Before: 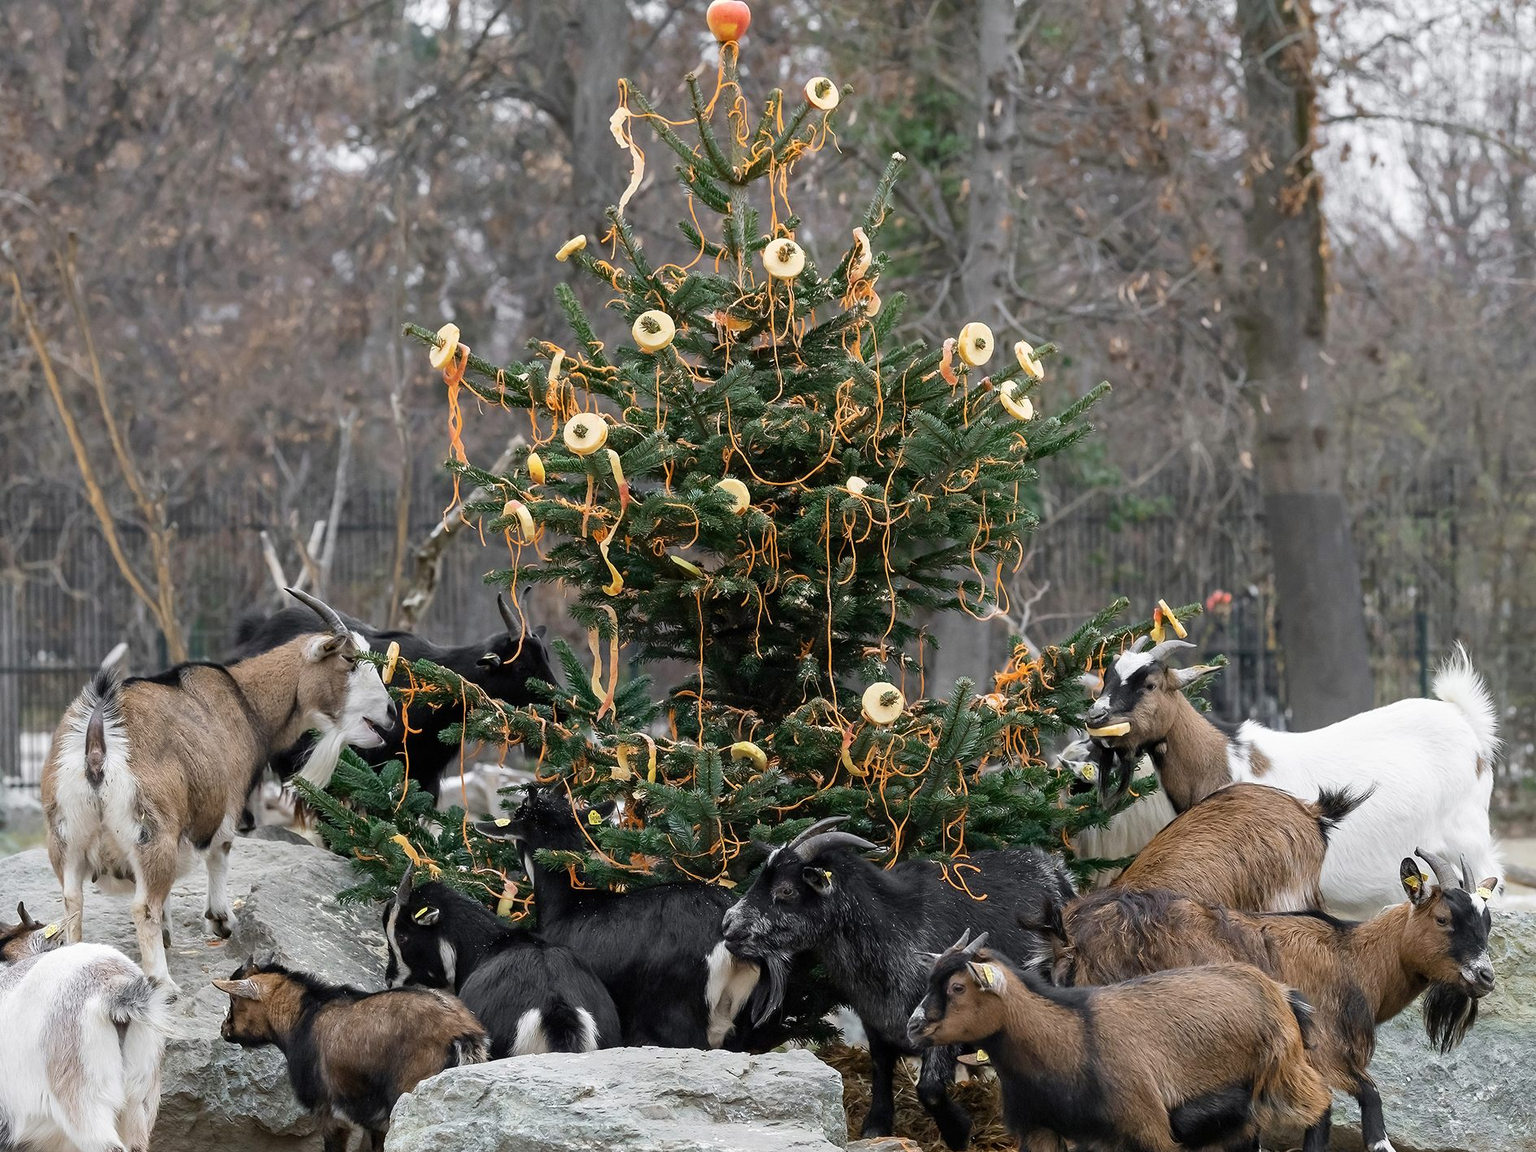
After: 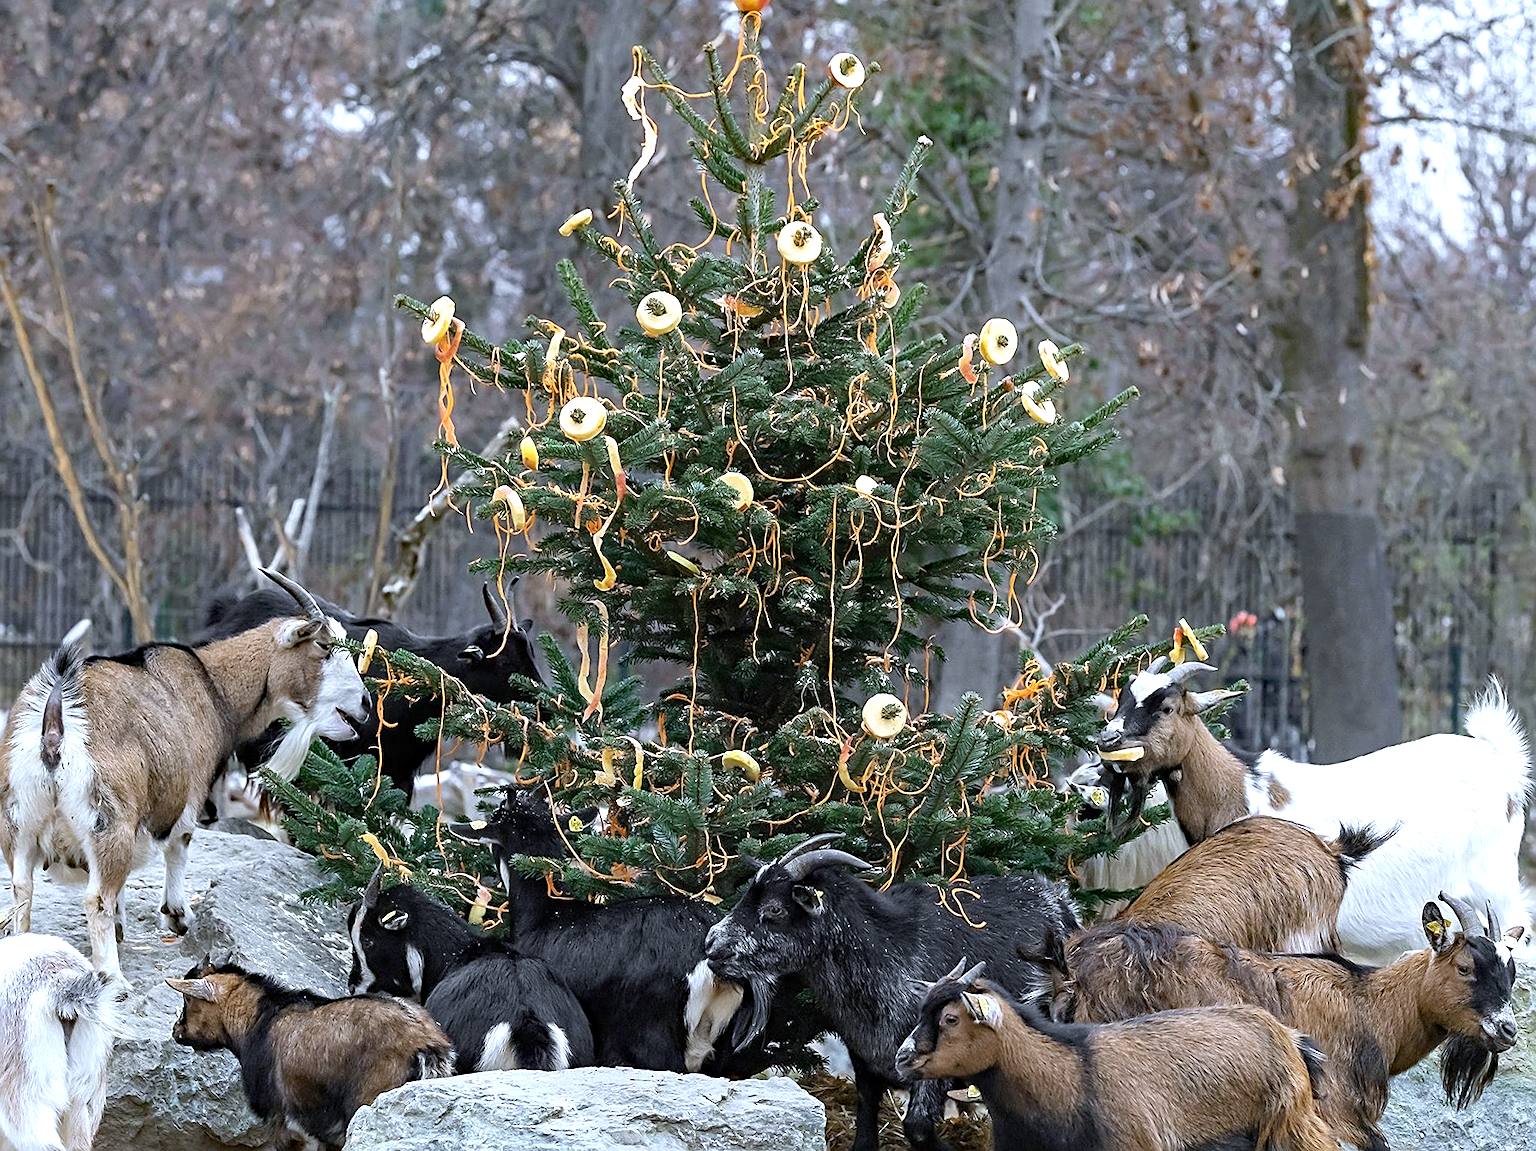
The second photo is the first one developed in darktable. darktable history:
sharpen: on, module defaults
crop and rotate: angle -2.38°
haze removal: strength 0.29, distance 0.25, compatibility mode true, adaptive false
white balance: red 0.931, blue 1.11
exposure: exposure 0.556 EV, compensate highlight preservation false
